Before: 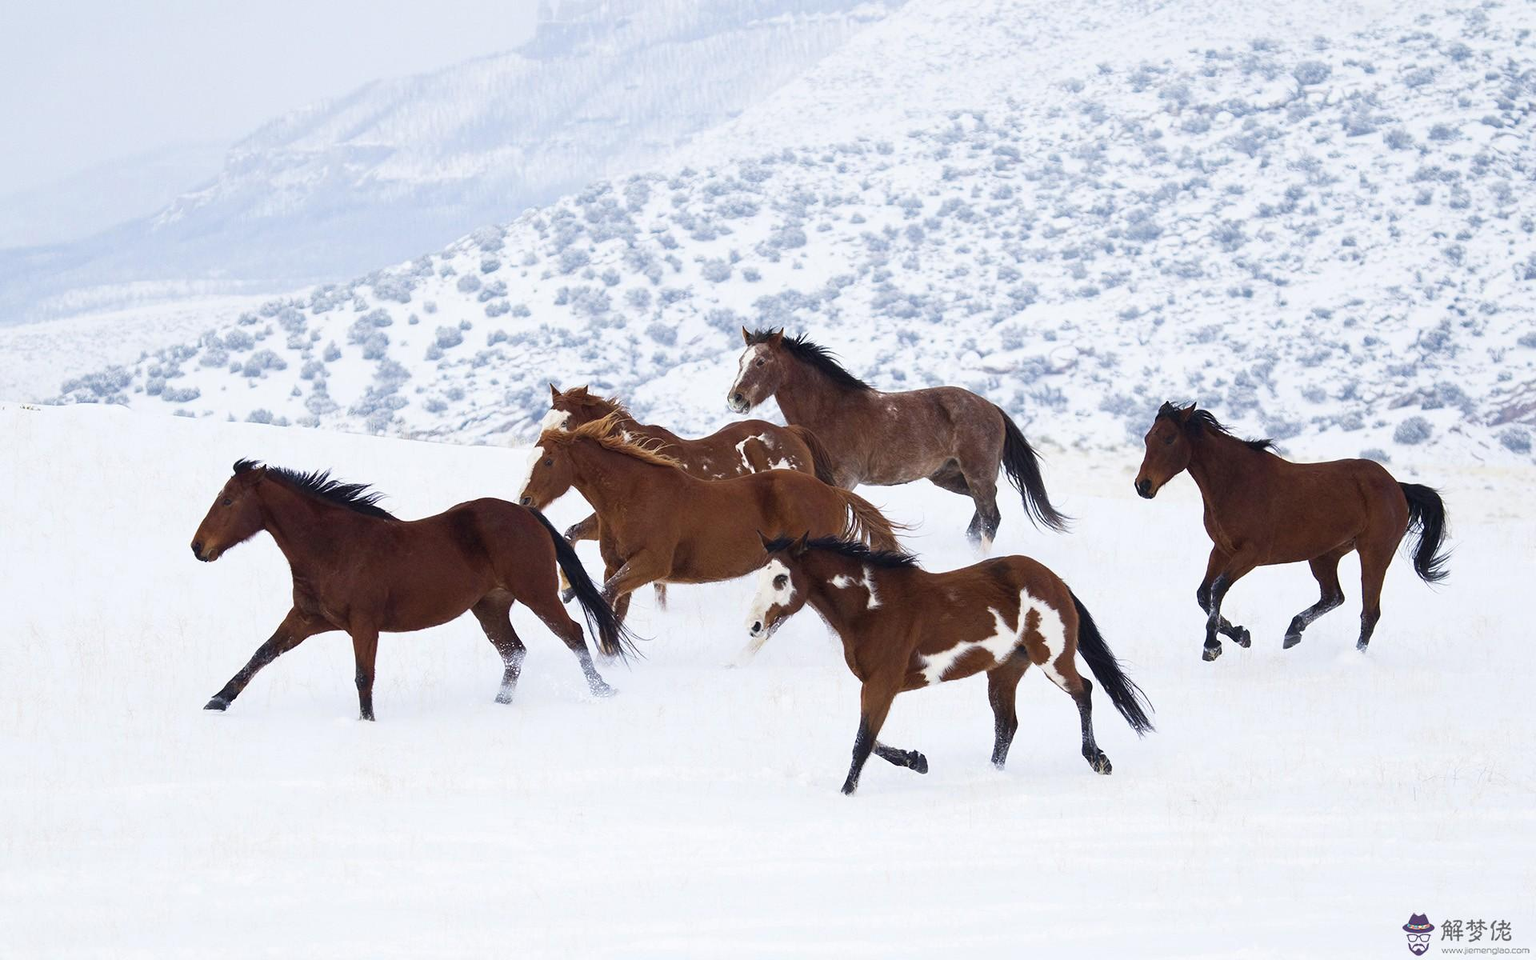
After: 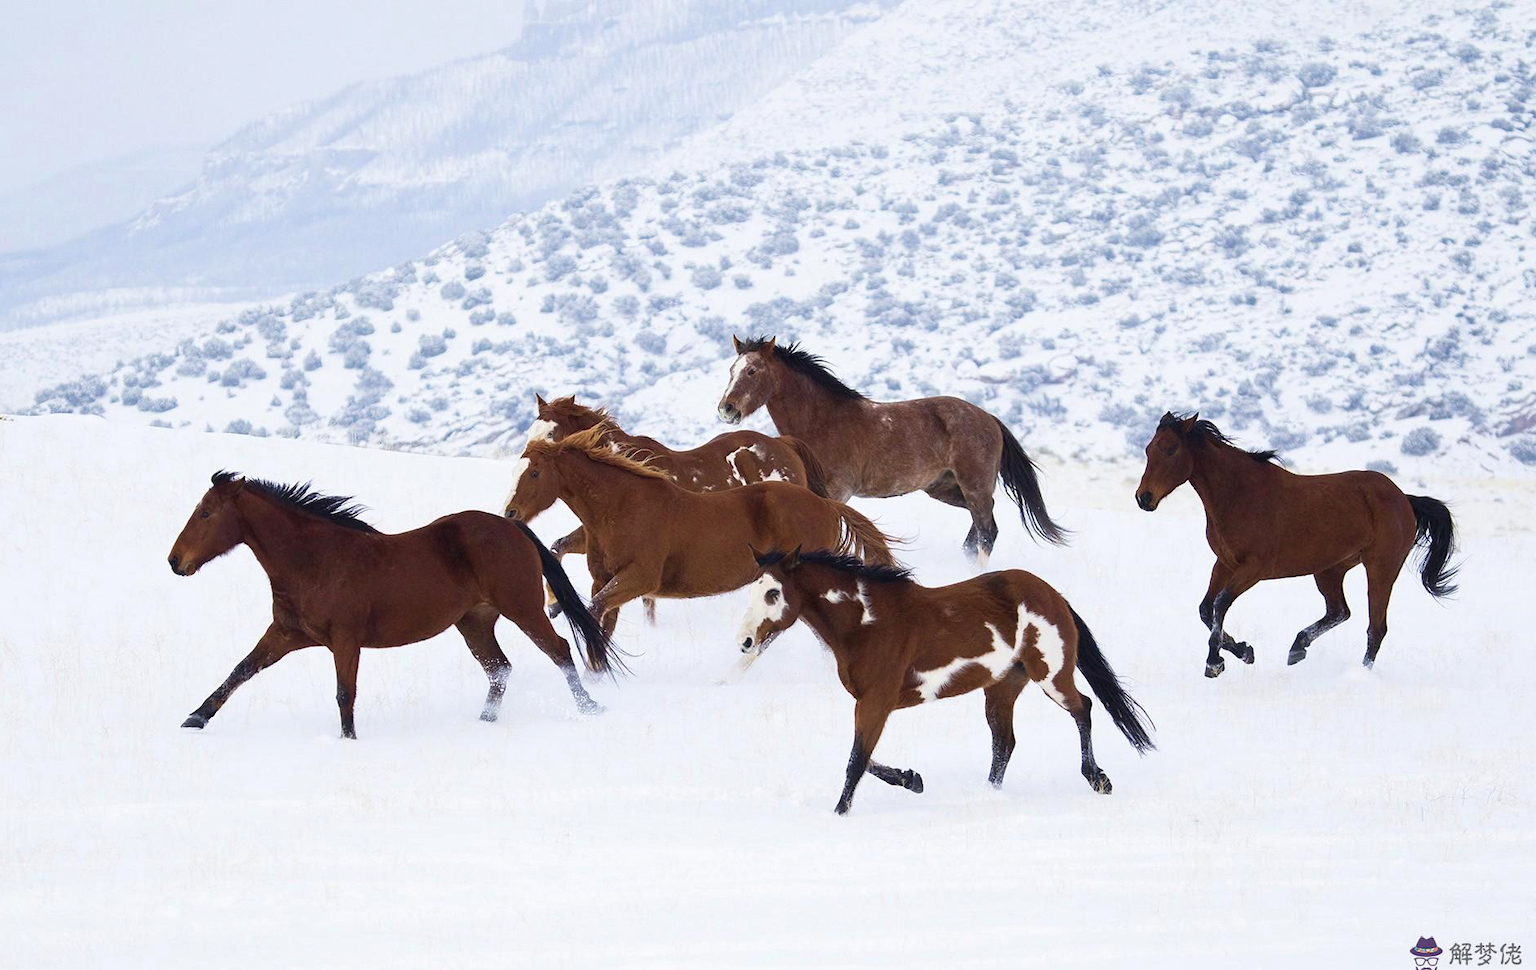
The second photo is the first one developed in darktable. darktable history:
tone equalizer: on, module defaults
velvia: strength 15%
crop and rotate: left 1.774%, right 0.633%, bottom 1.28%
